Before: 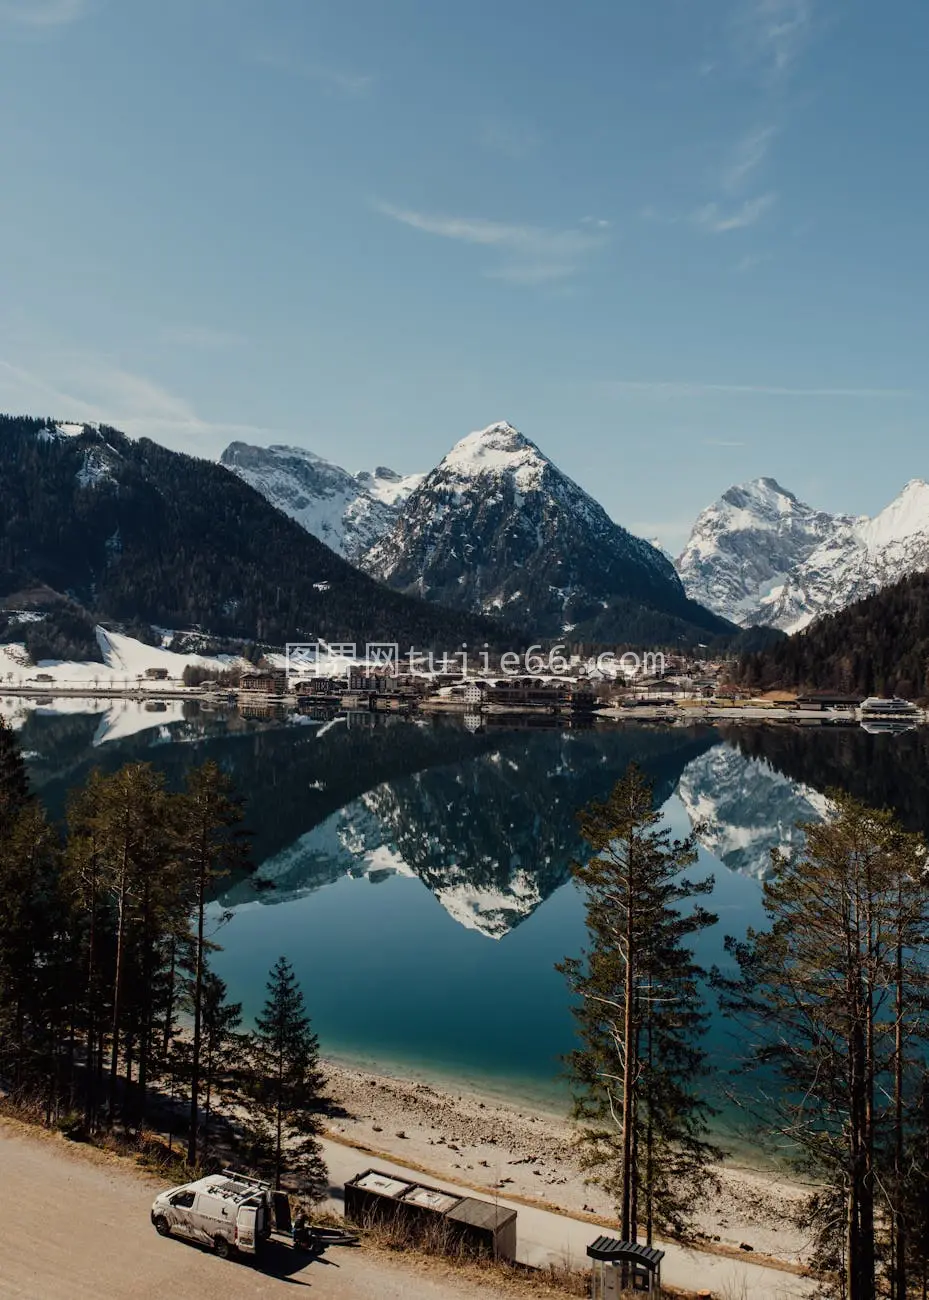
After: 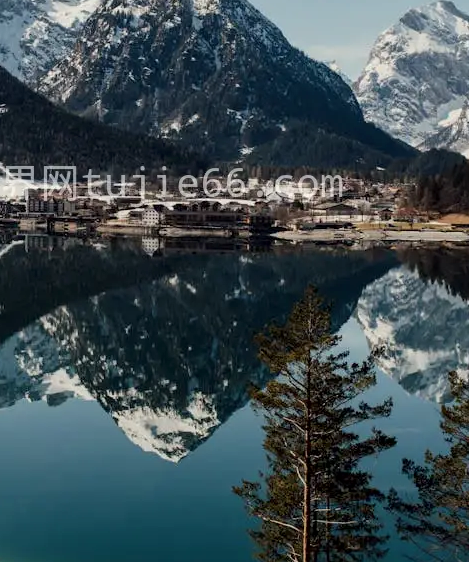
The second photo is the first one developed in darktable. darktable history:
local contrast: mode bilateral grid, contrast 26, coarseness 50, detail 122%, midtone range 0.2
crop: left 34.768%, top 36.705%, right 14.726%, bottom 20.057%
